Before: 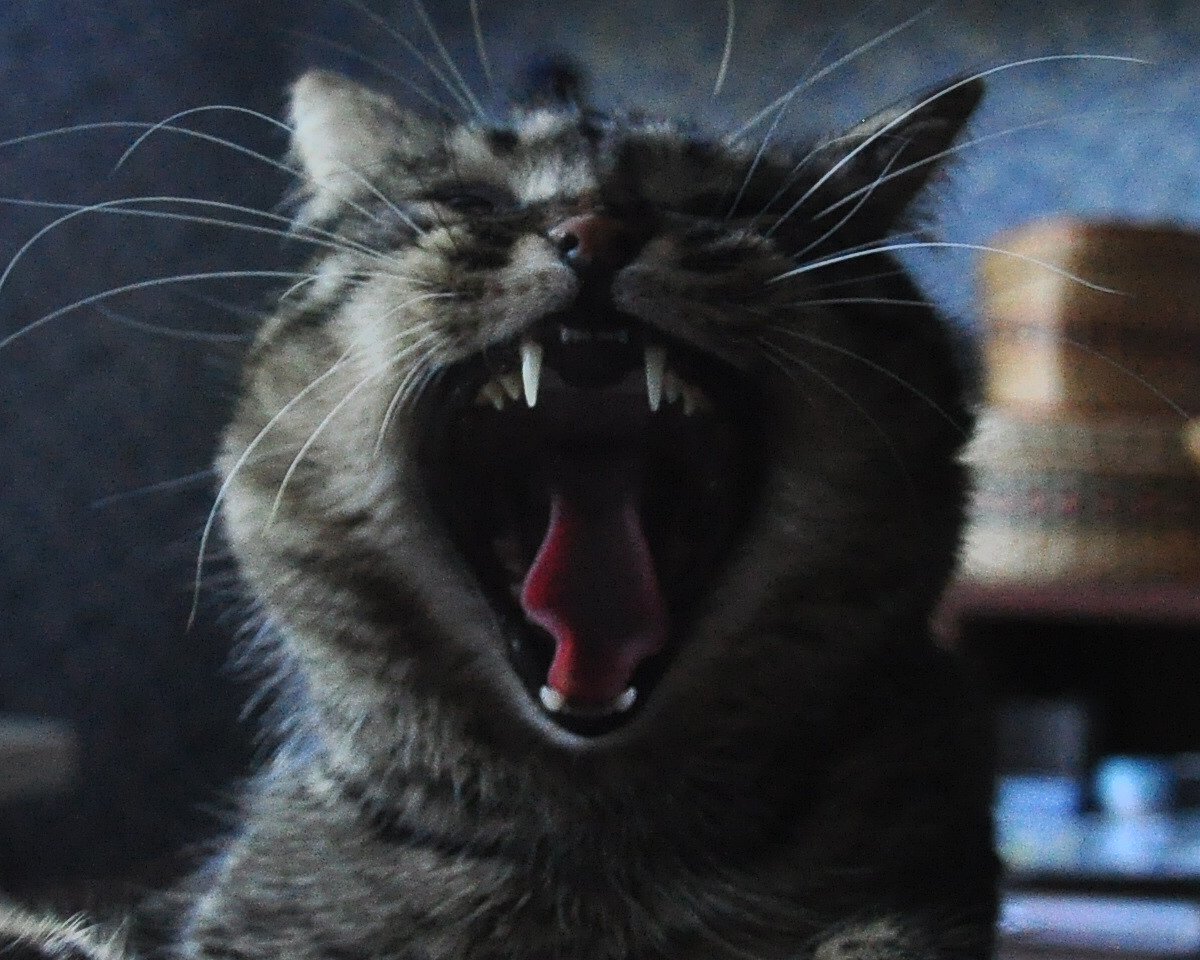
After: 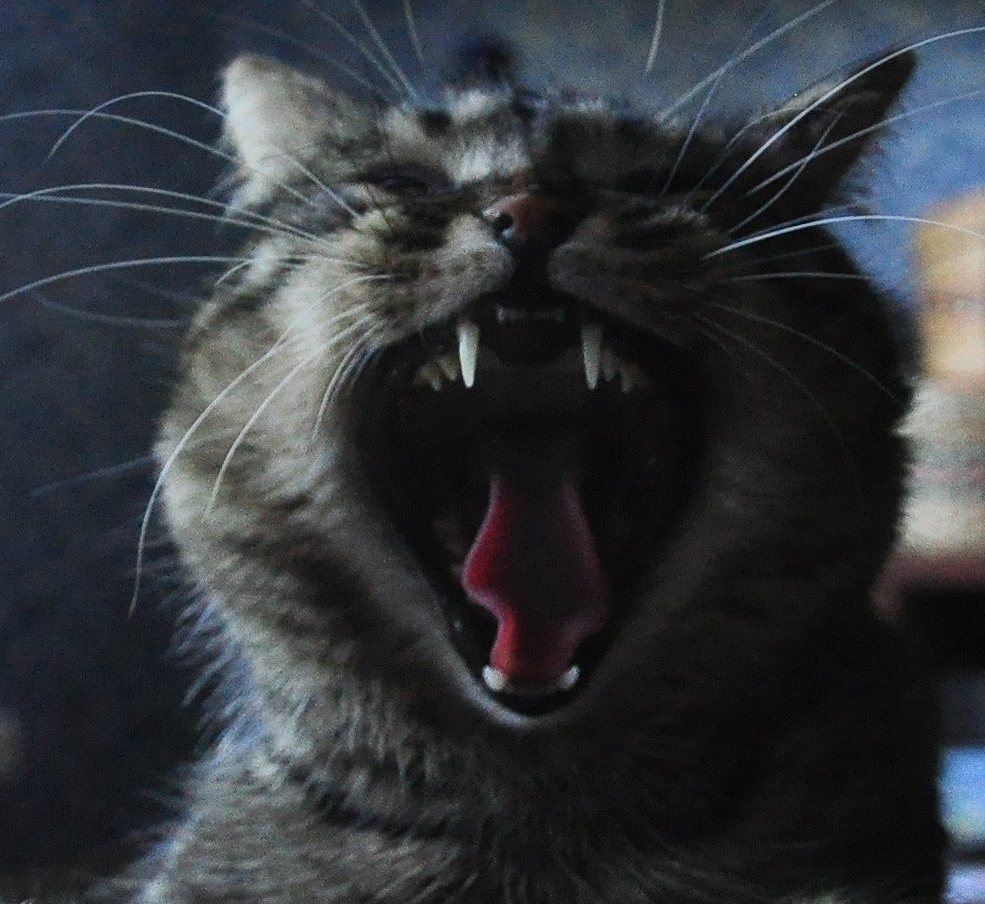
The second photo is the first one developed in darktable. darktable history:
crop and rotate: angle 1.05°, left 4.108%, top 1.137%, right 11.89%, bottom 2.48%
